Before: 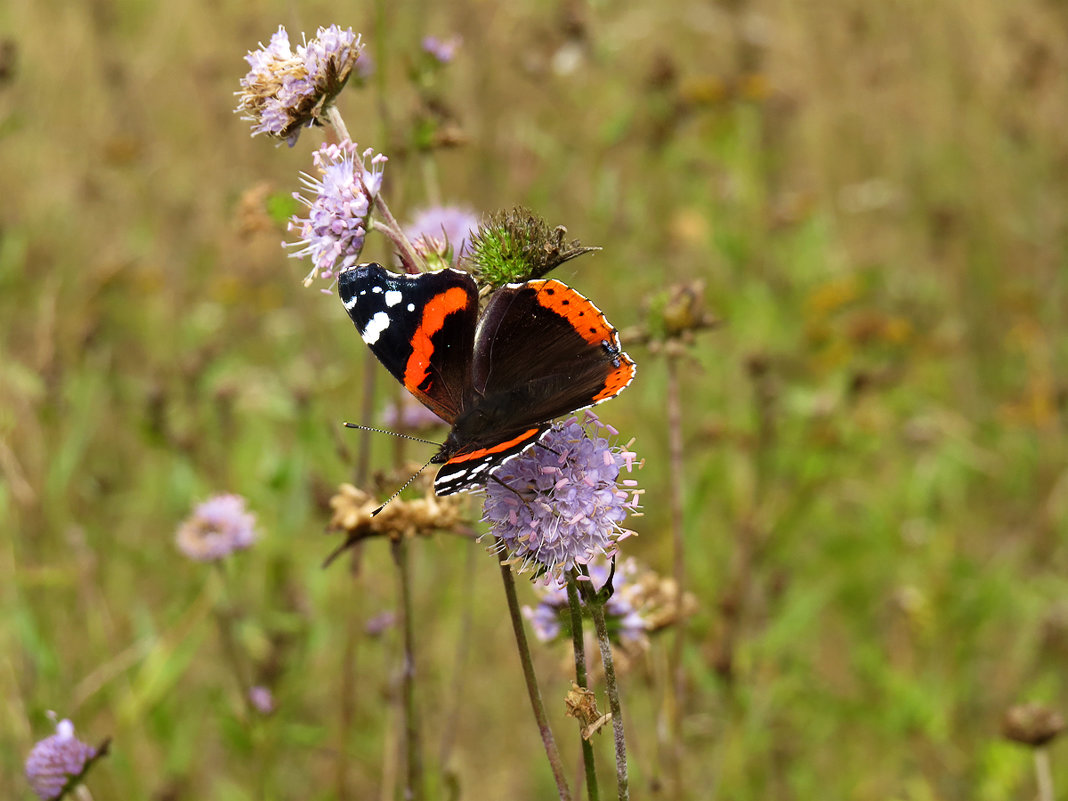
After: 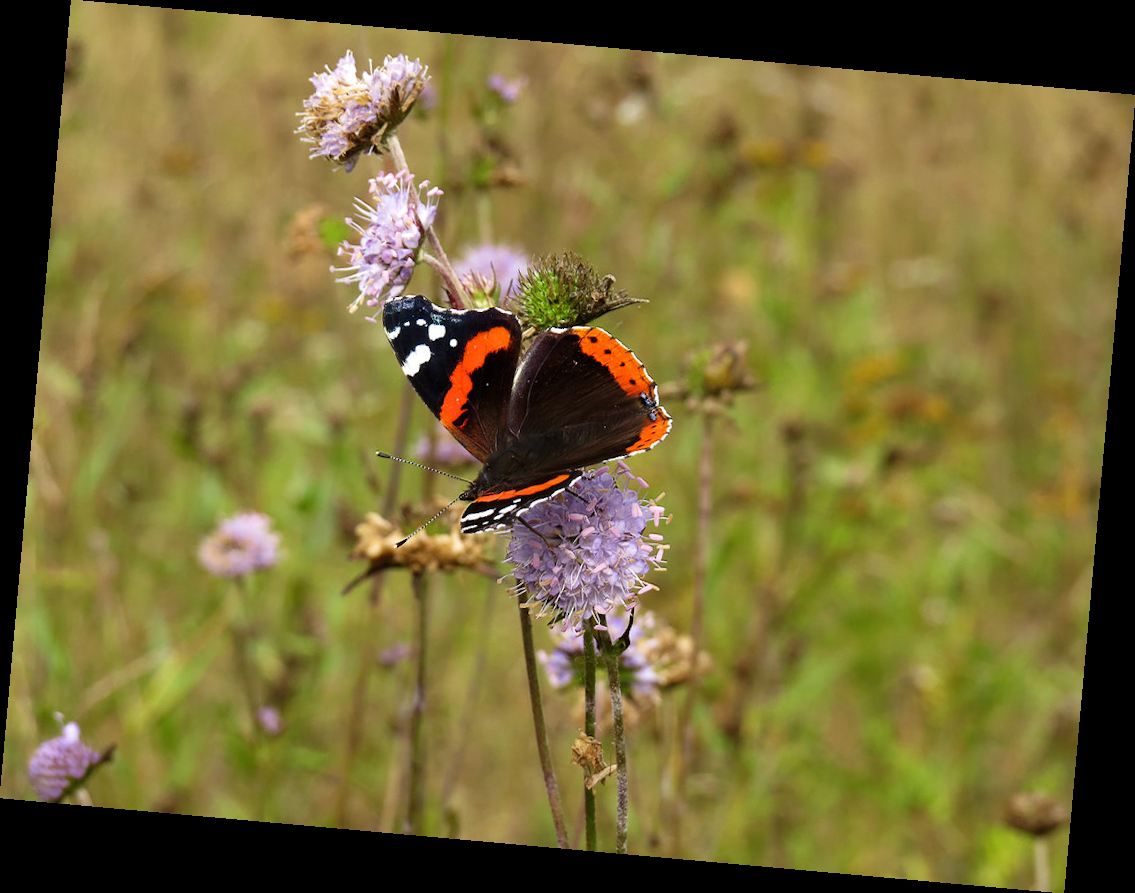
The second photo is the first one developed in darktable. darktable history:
rotate and perspective: rotation 5.12°, automatic cropping off
levels: mode automatic, black 0.023%, white 99.97%, levels [0.062, 0.494, 0.925]
